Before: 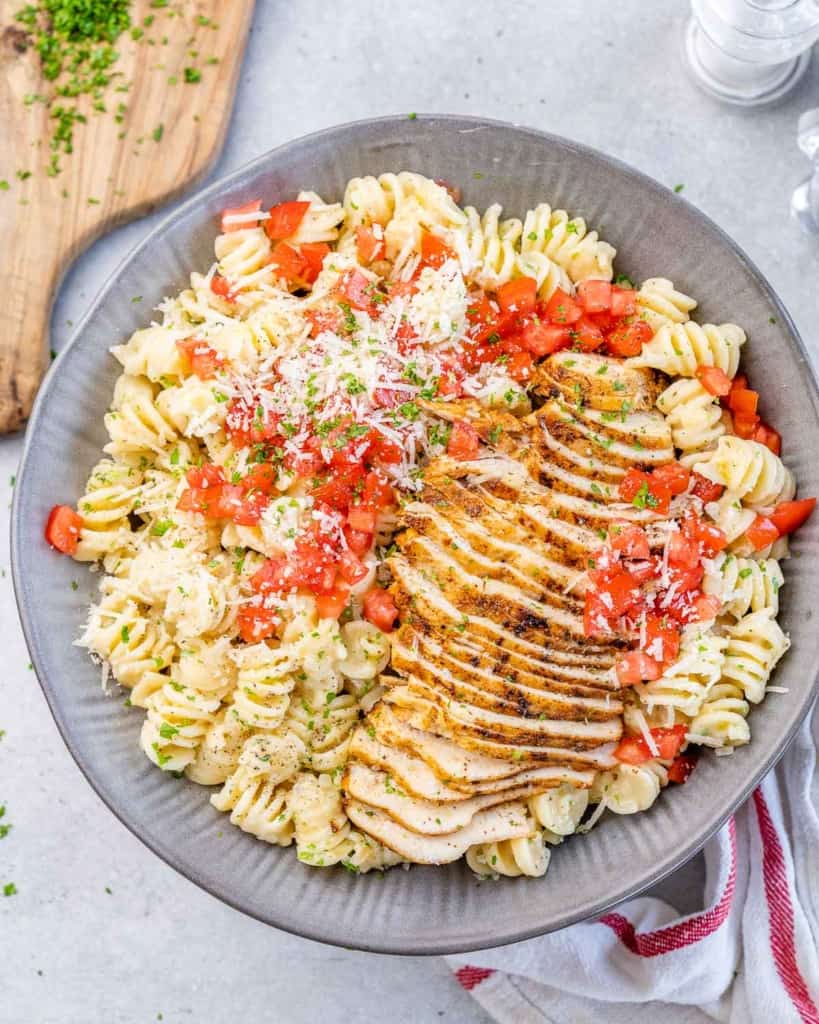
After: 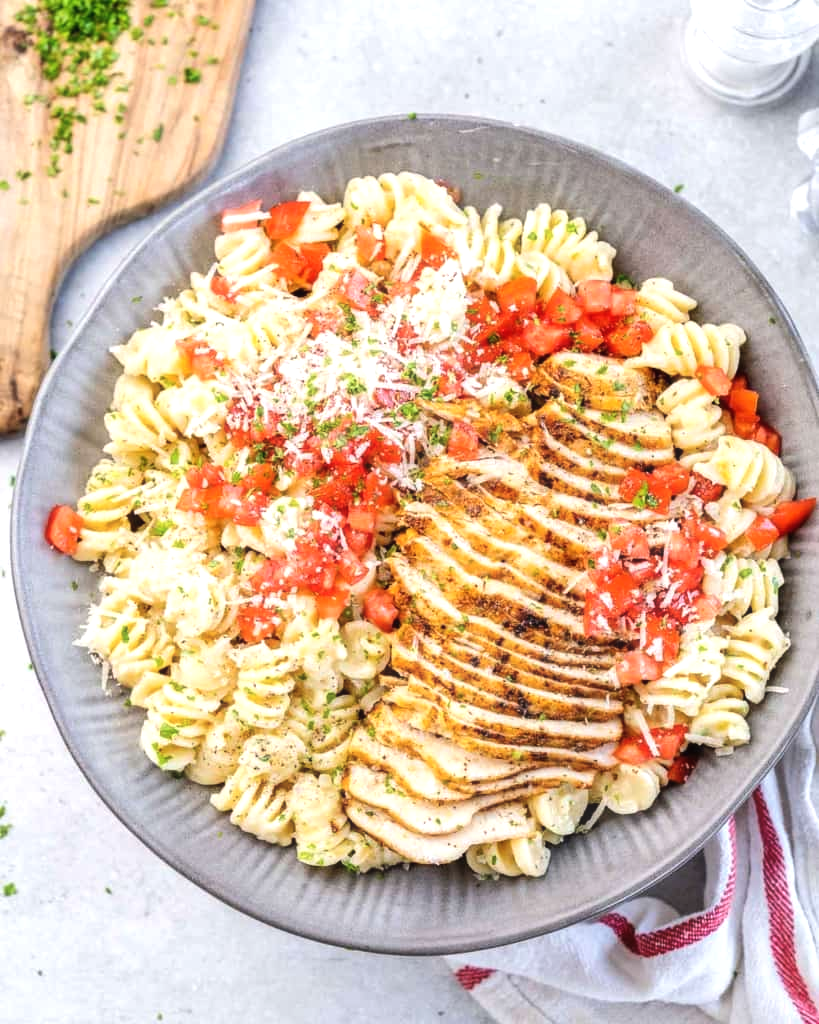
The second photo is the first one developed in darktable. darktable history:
tone equalizer: -8 EV -0.417 EV, -7 EV -0.389 EV, -6 EV -0.333 EV, -5 EV -0.222 EV, -3 EV 0.222 EV, -2 EV 0.333 EV, -1 EV 0.389 EV, +0 EV 0.417 EV, edges refinement/feathering 500, mask exposure compensation -1.57 EV, preserve details no
haze removal: strength -0.05
